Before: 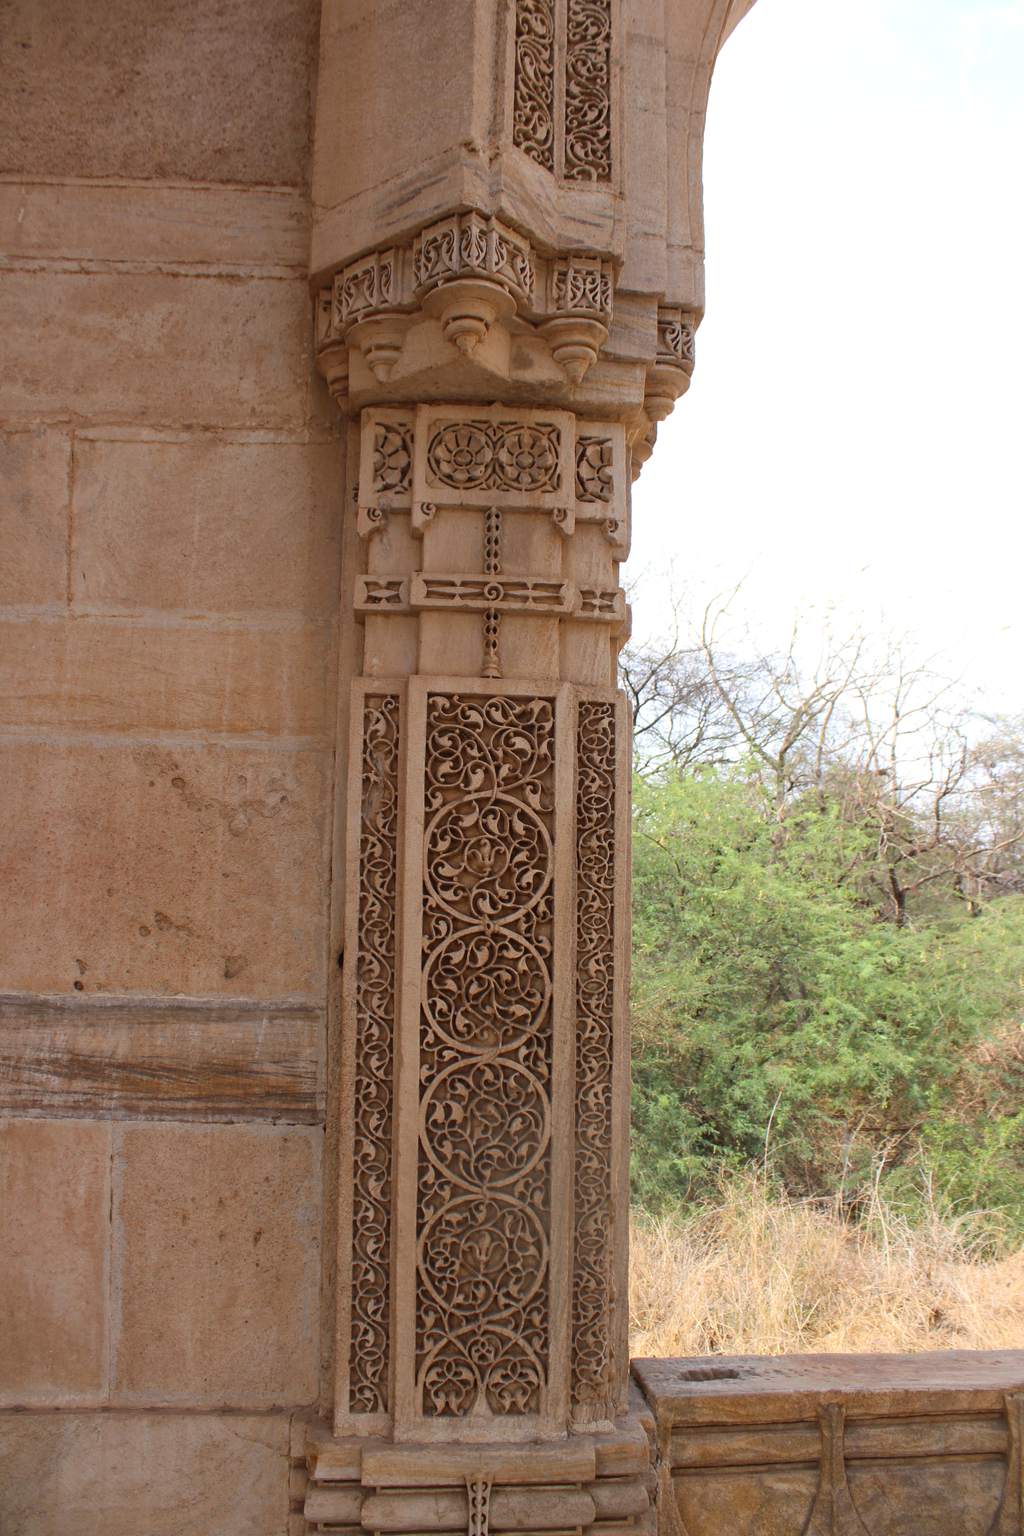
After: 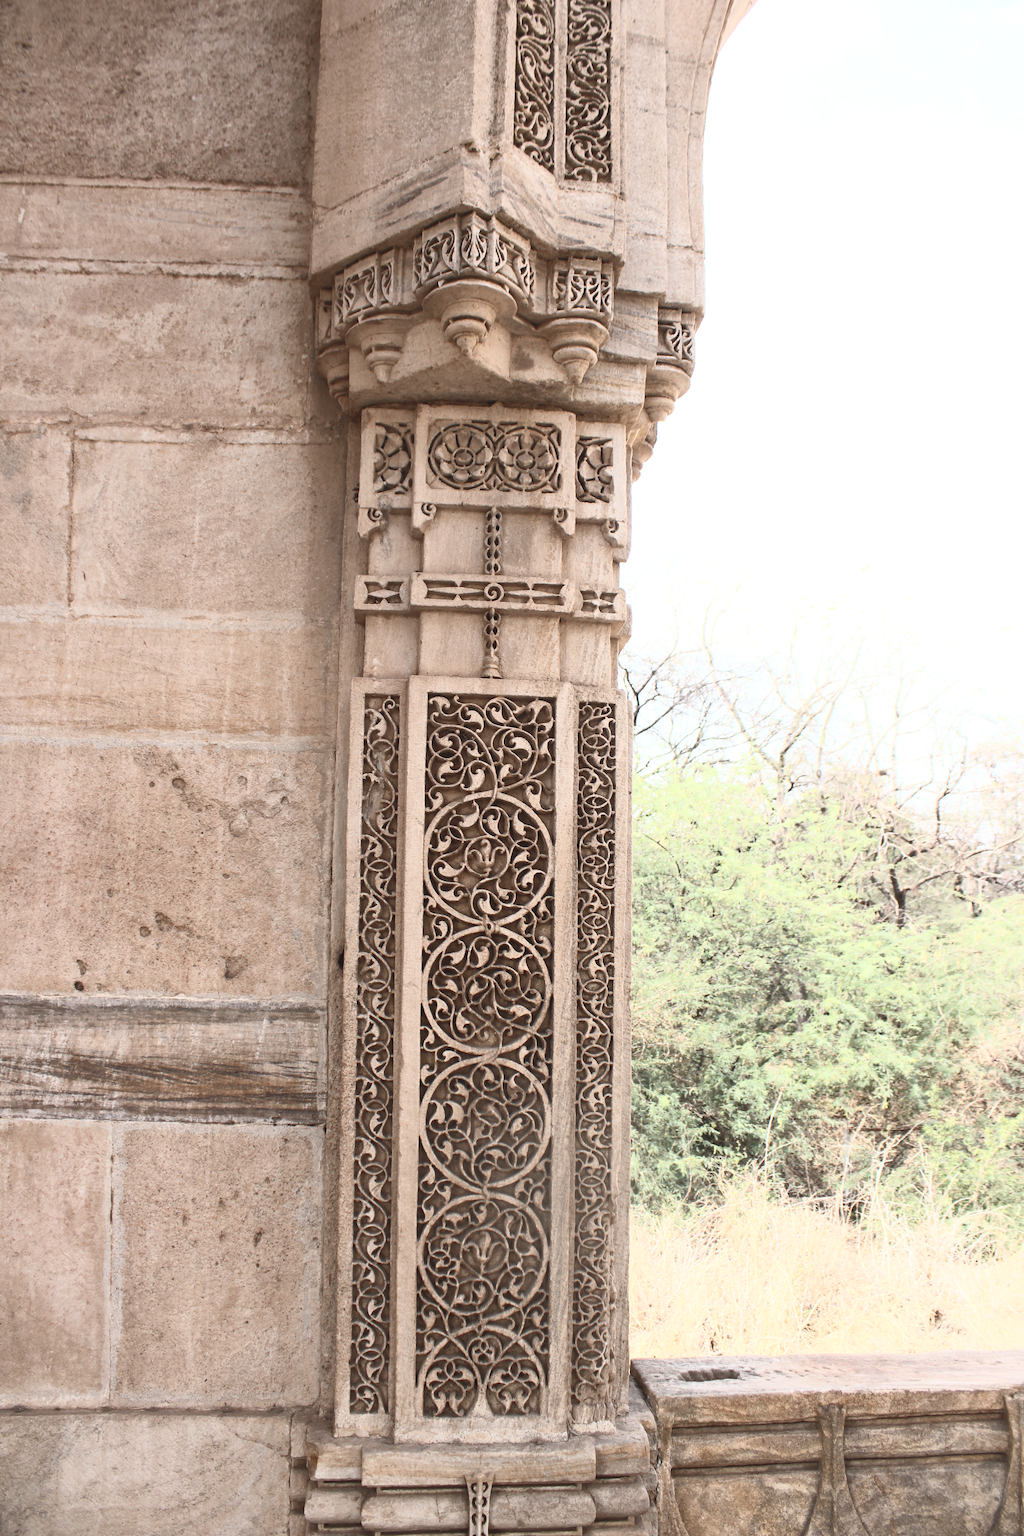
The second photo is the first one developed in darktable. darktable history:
contrast brightness saturation: contrast 0.57, brightness 0.57, saturation -0.34
white balance: red 1, blue 1
